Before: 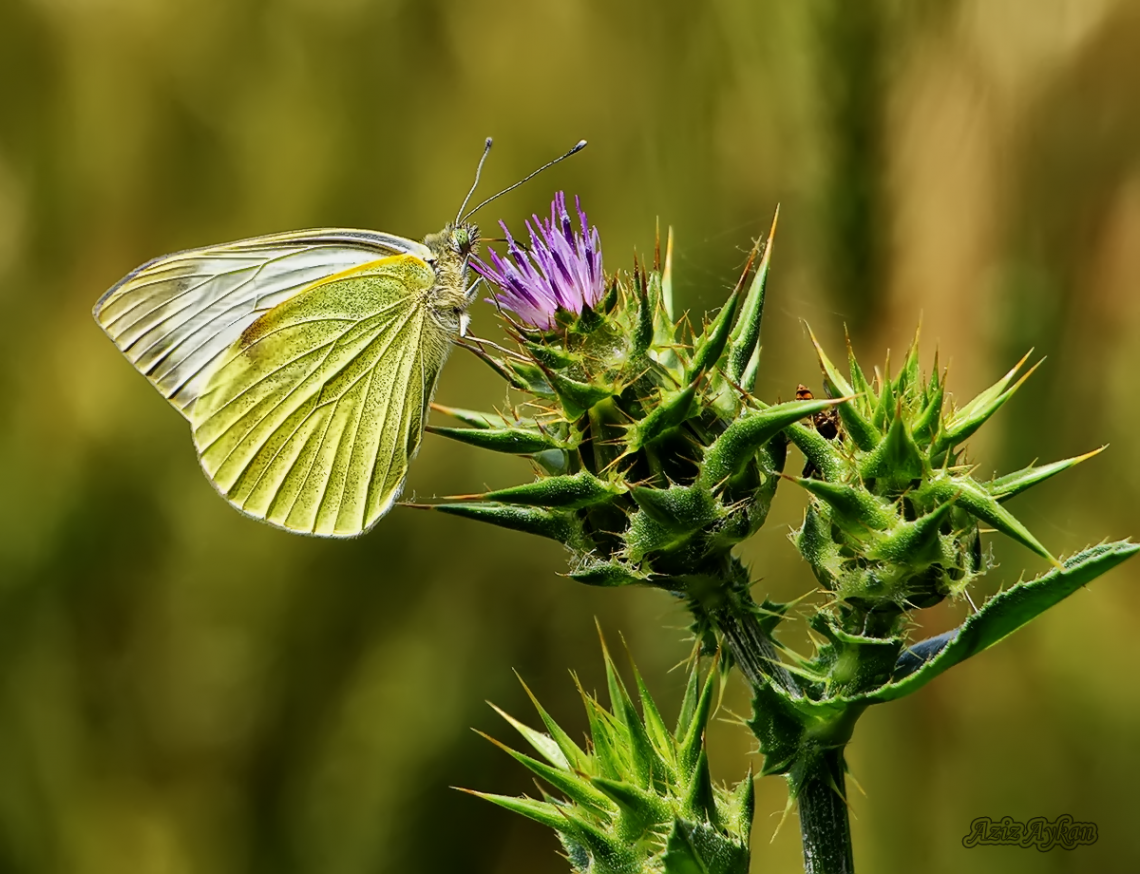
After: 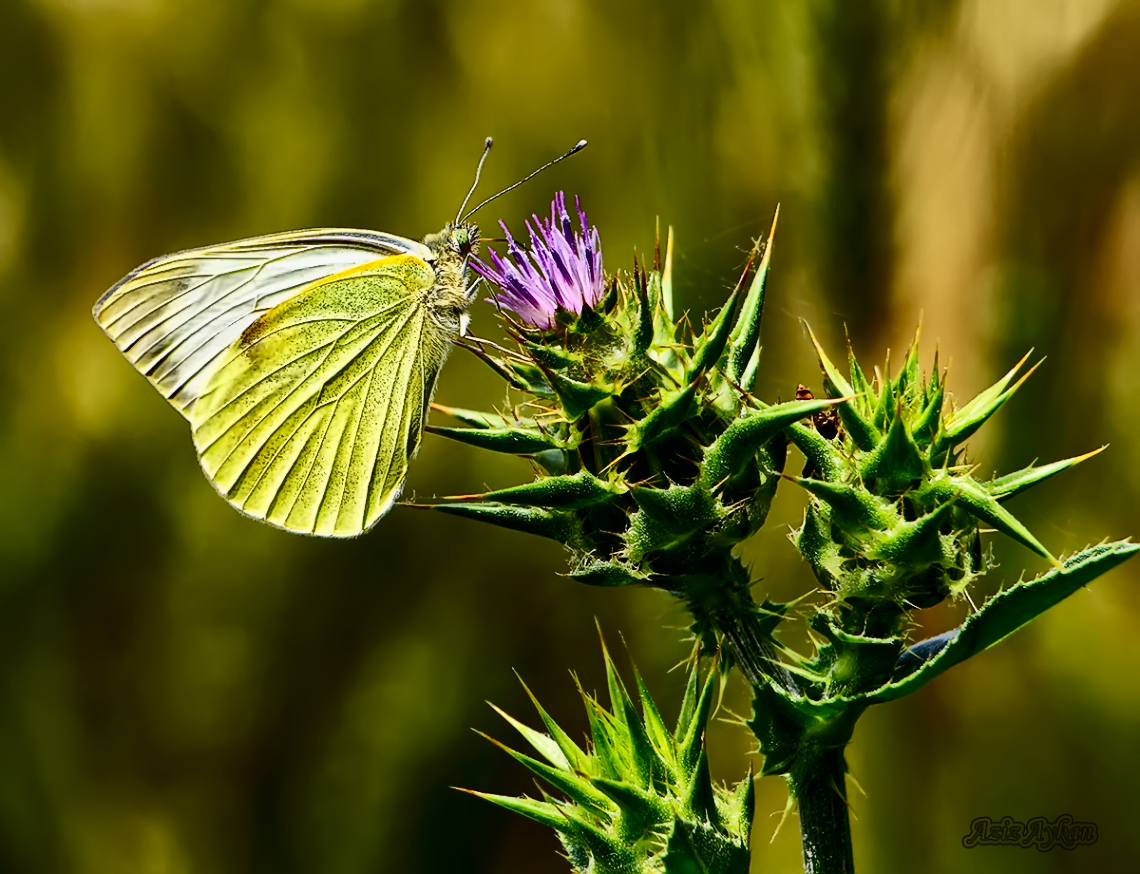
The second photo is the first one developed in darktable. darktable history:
contrast brightness saturation: contrast 0.301, brightness -0.065, saturation 0.165
